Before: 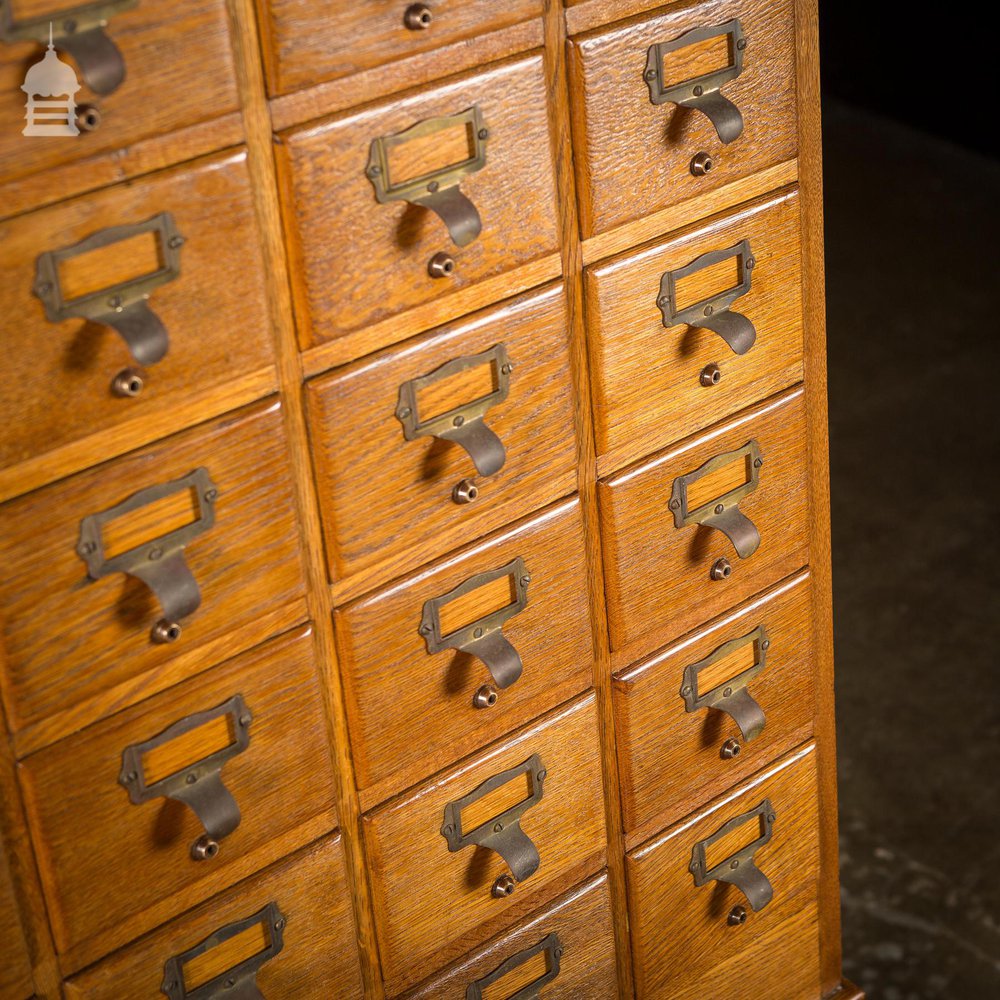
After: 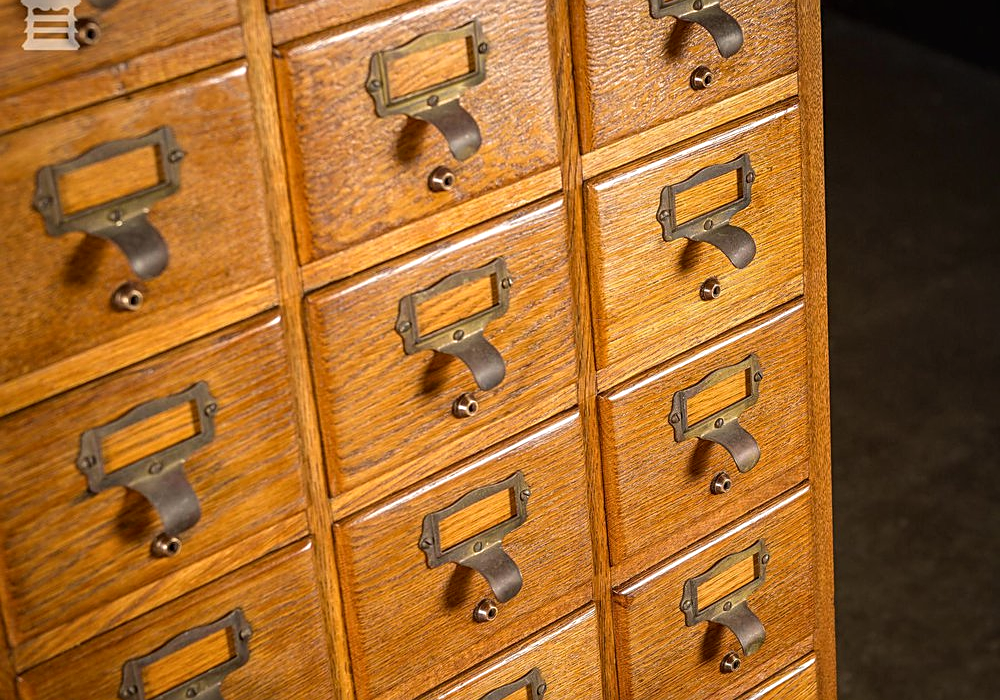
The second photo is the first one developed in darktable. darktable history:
crop and rotate: top 8.668%, bottom 21.301%
sharpen: on, module defaults
local contrast: on, module defaults
